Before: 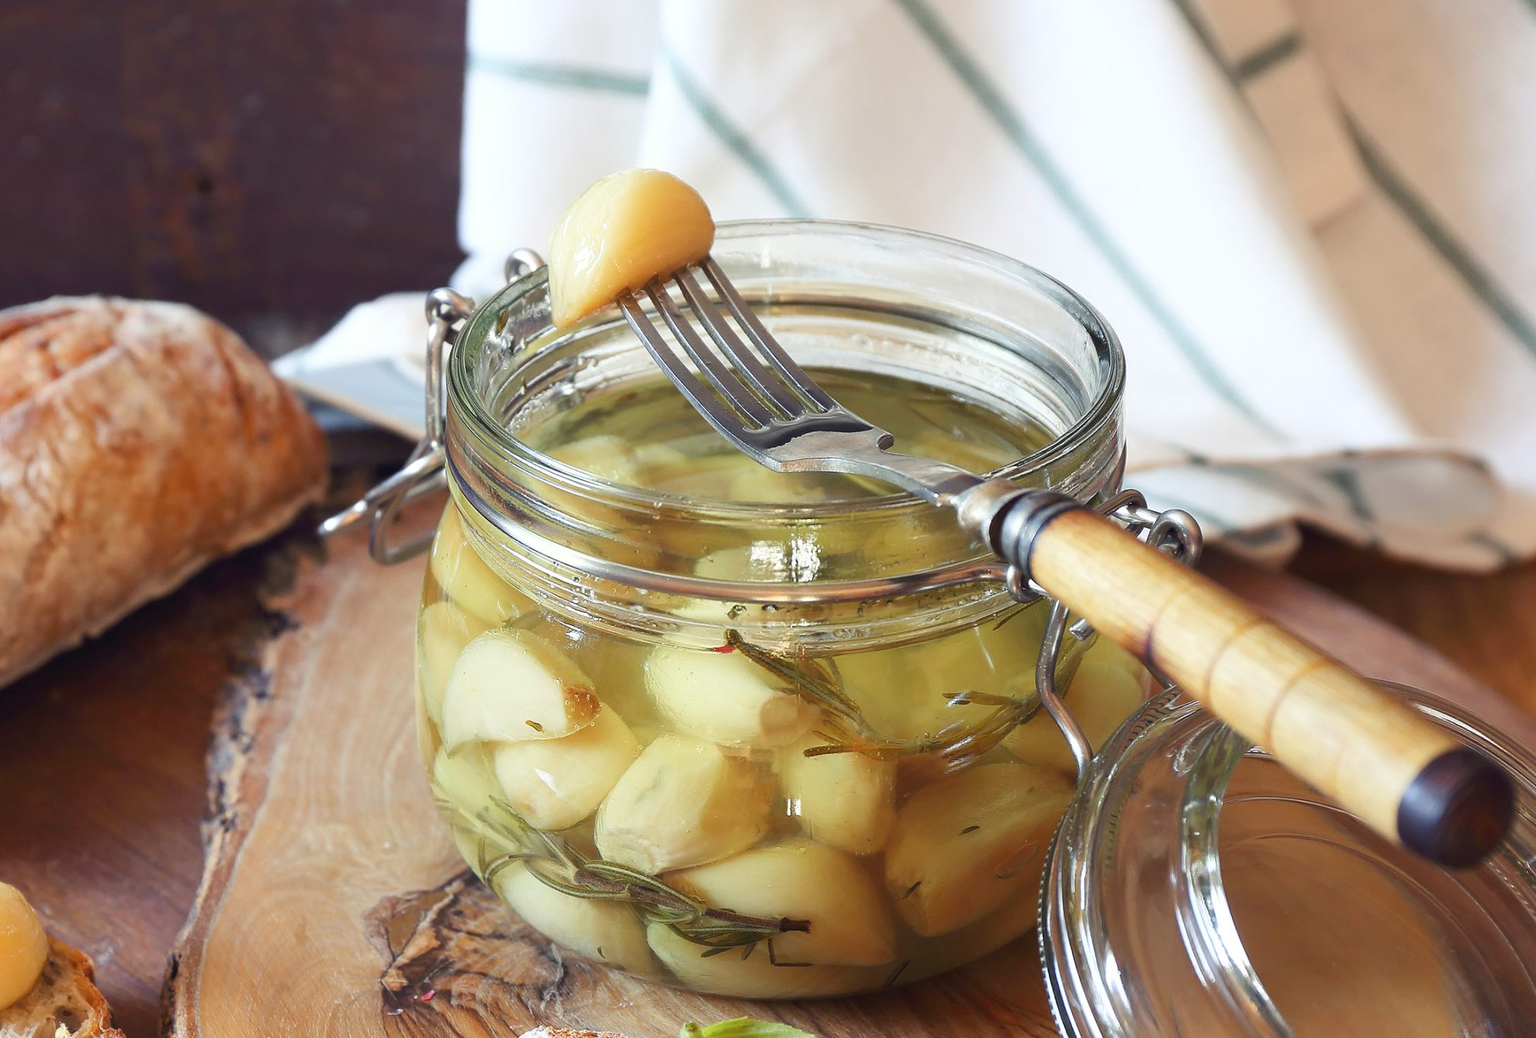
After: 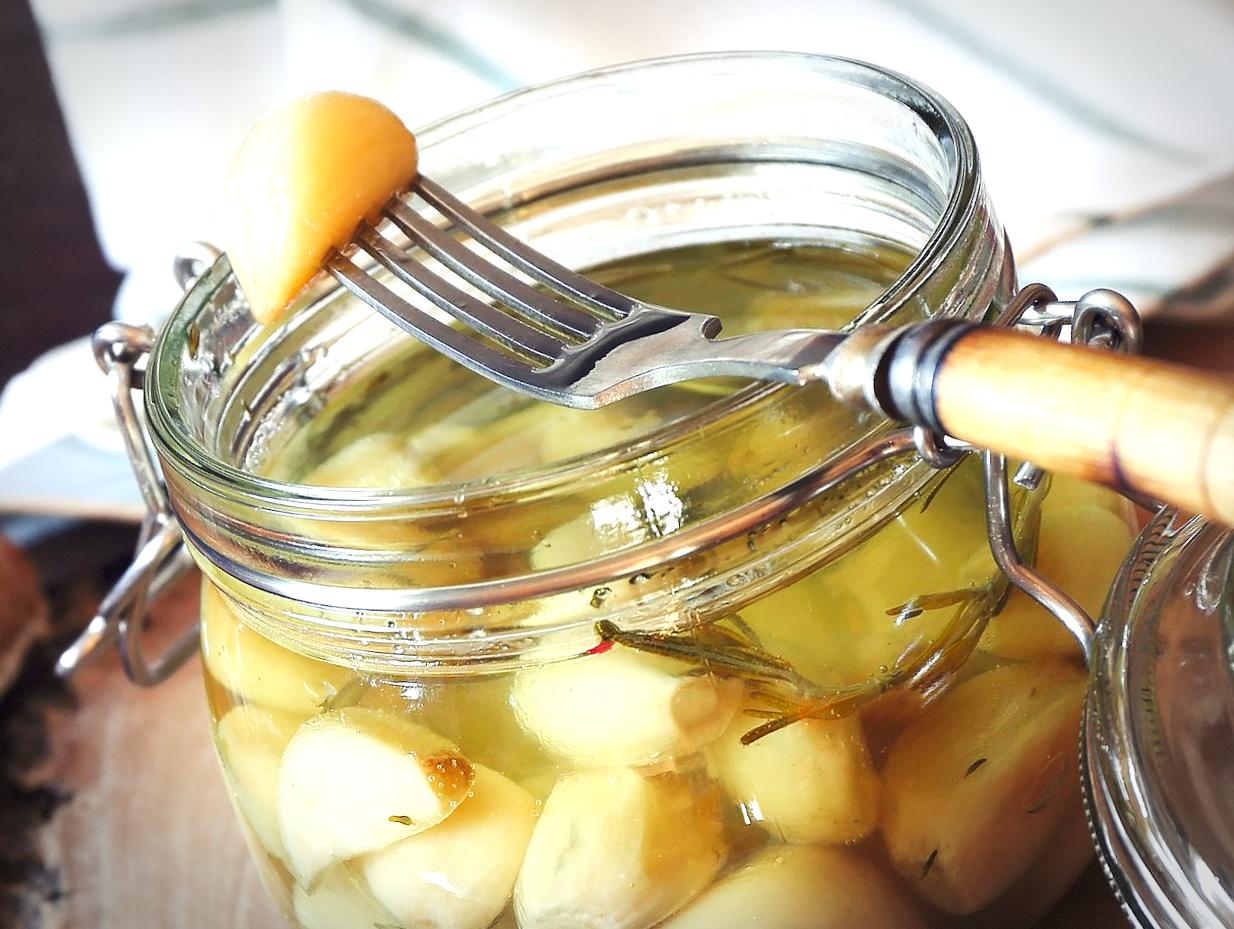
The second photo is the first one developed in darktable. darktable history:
crop and rotate: angle 18.77°, left 6.923%, right 4.349%, bottom 1.155%
exposure: black level correction 0.001, exposure 0.5 EV, compensate highlight preservation false
vignetting: automatic ratio true, dithering 8-bit output
tone curve: curves: ch0 [(0, 0) (0.227, 0.17) (0.766, 0.774) (1, 1)]; ch1 [(0, 0) (0.114, 0.127) (0.437, 0.452) (0.498, 0.495) (0.579, 0.576) (1, 1)]; ch2 [(0, 0) (0.233, 0.259) (0.493, 0.492) (0.568, 0.579) (1, 1)], preserve colors none
